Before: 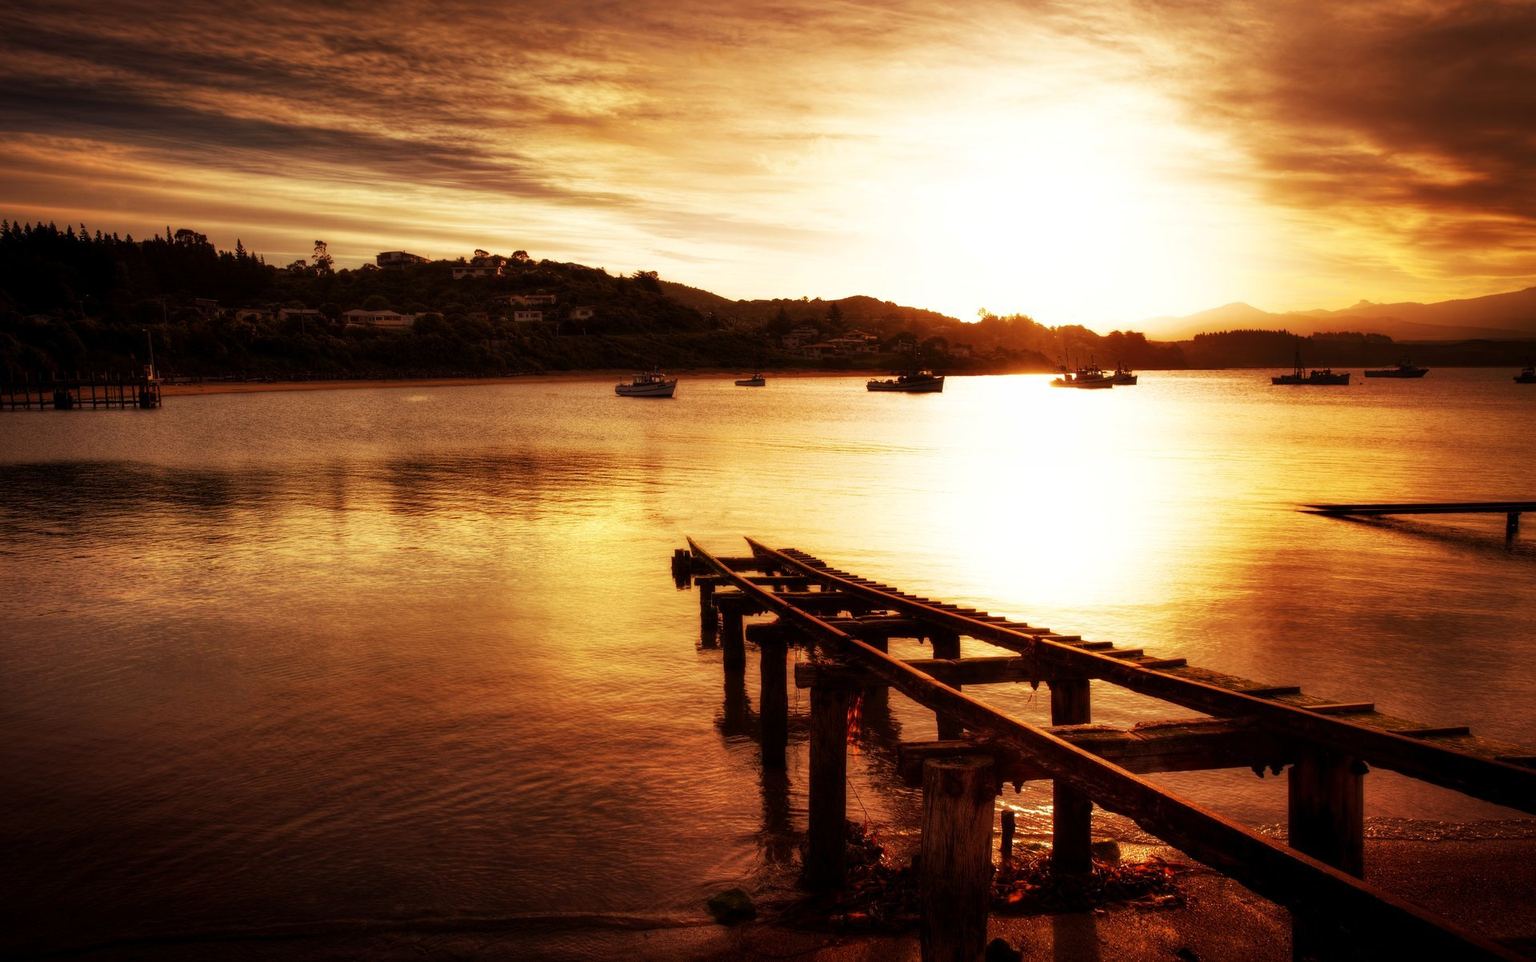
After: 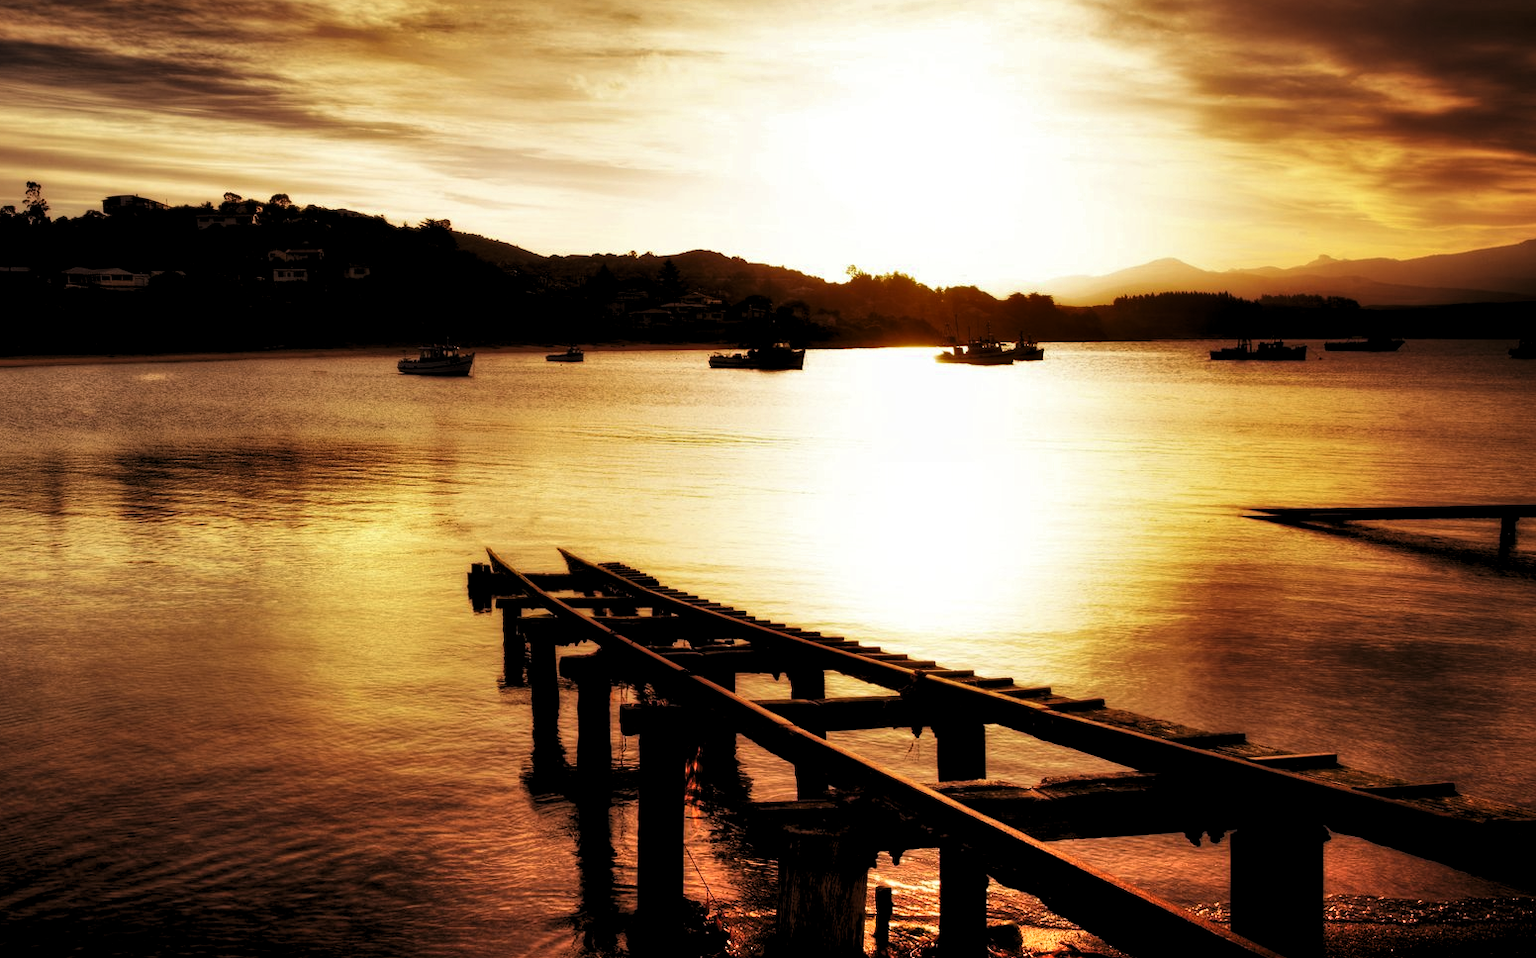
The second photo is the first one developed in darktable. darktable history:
crop: left 19.166%, top 9.793%, right 0%, bottom 9.674%
shadows and highlights: low approximation 0.01, soften with gaussian
levels: levels [0.116, 0.574, 1]
